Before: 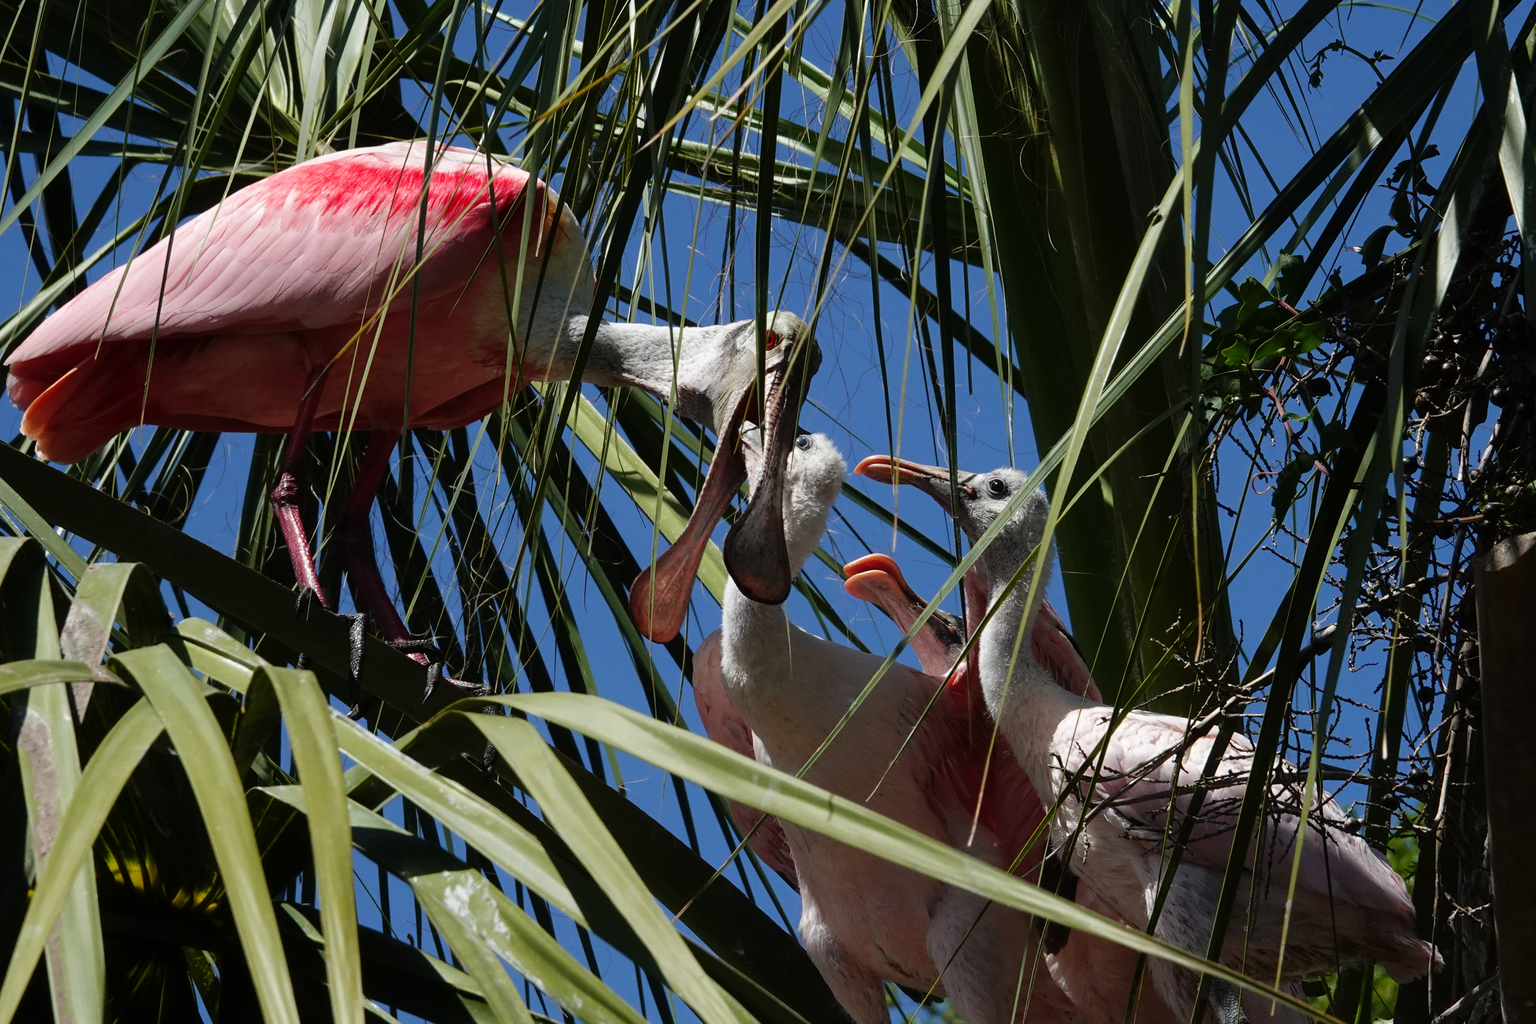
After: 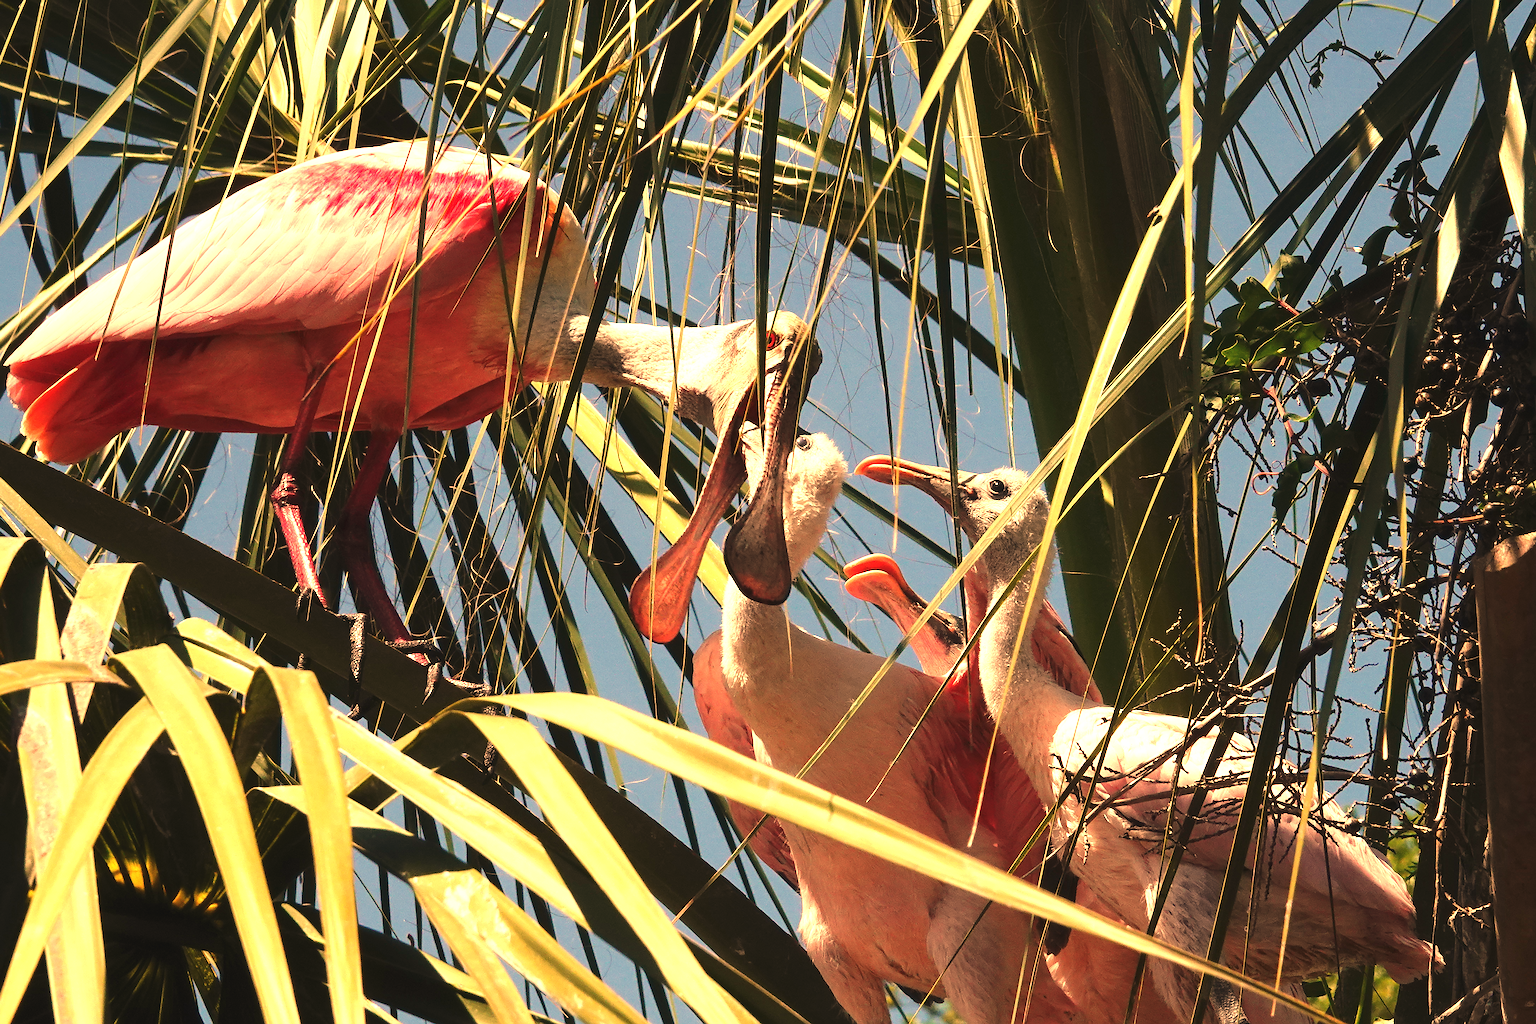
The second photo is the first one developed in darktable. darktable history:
white balance: red 1.467, blue 0.684
sharpen: on, module defaults
exposure: black level correction -0.002, exposure 1.35 EV, compensate highlight preservation false
